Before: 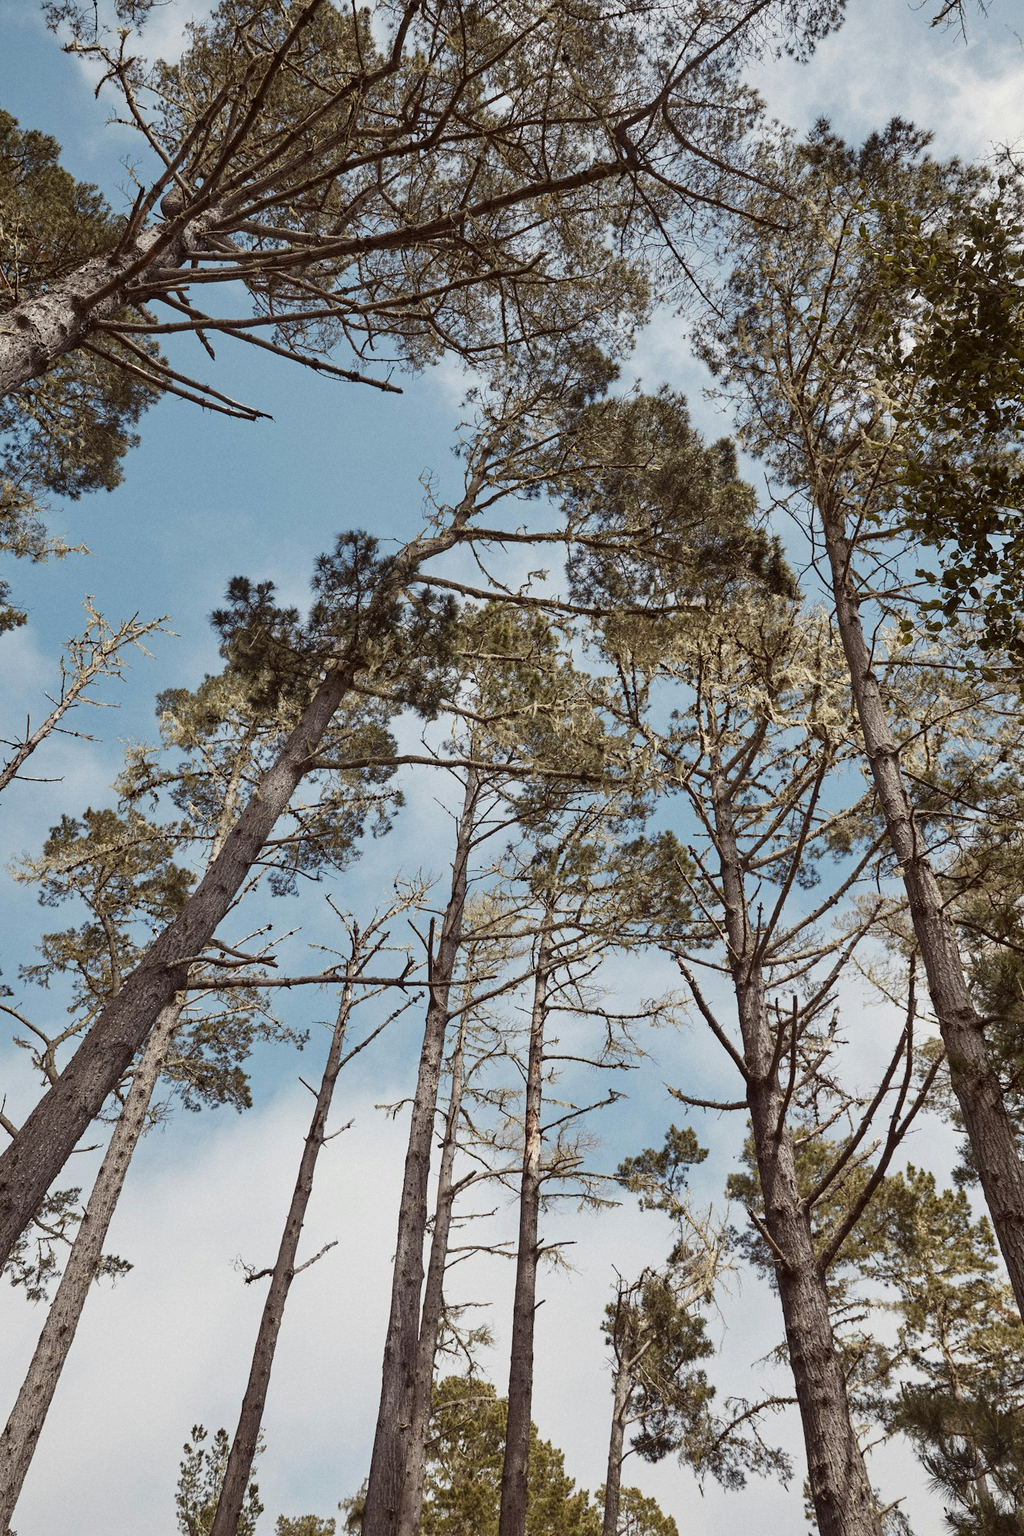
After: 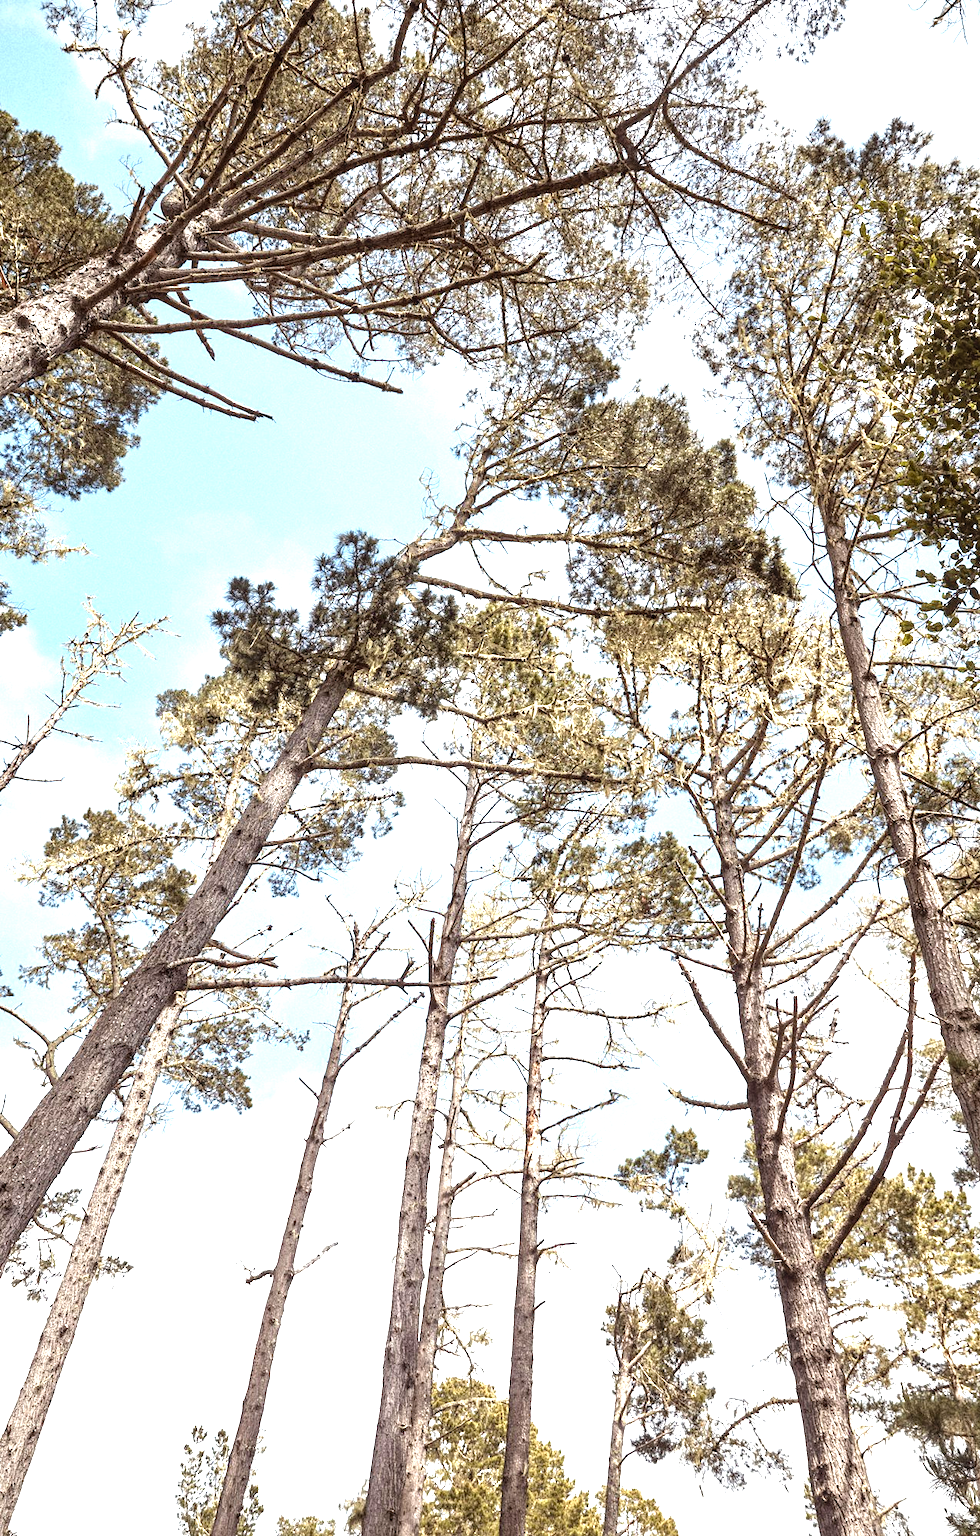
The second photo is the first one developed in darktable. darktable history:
crop: right 4.245%, bottom 0.031%
exposure: black level correction 0.001, exposure 0.954 EV, compensate highlight preservation false
local contrast: on, module defaults
tone equalizer: -8 EV -0.747 EV, -7 EV -0.695 EV, -6 EV -0.618 EV, -5 EV -0.416 EV, -3 EV 0.377 EV, -2 EV 0.6 EV, -1 EV 0.69 EV, +0 EV 0.734 EV
